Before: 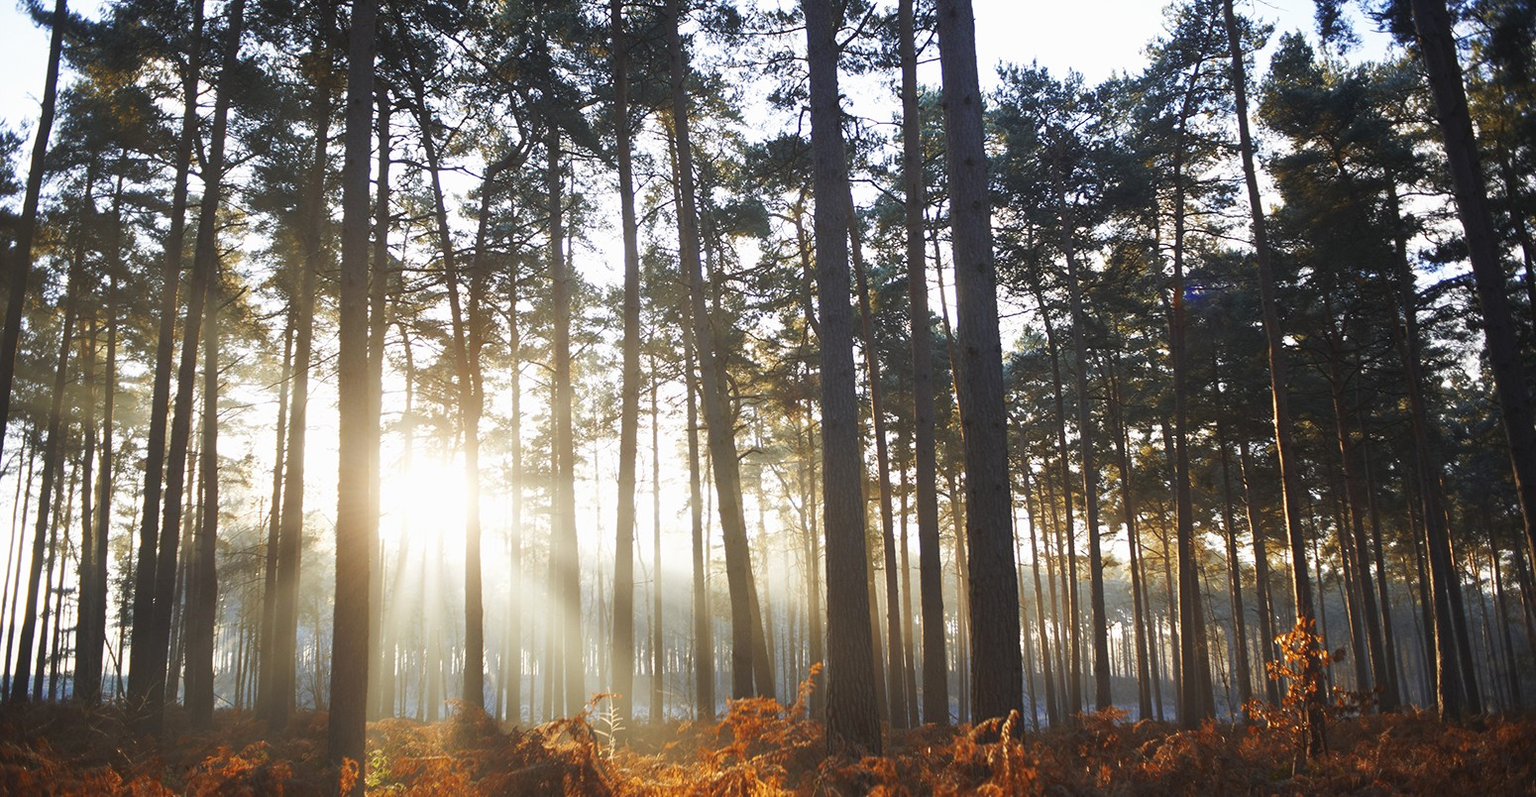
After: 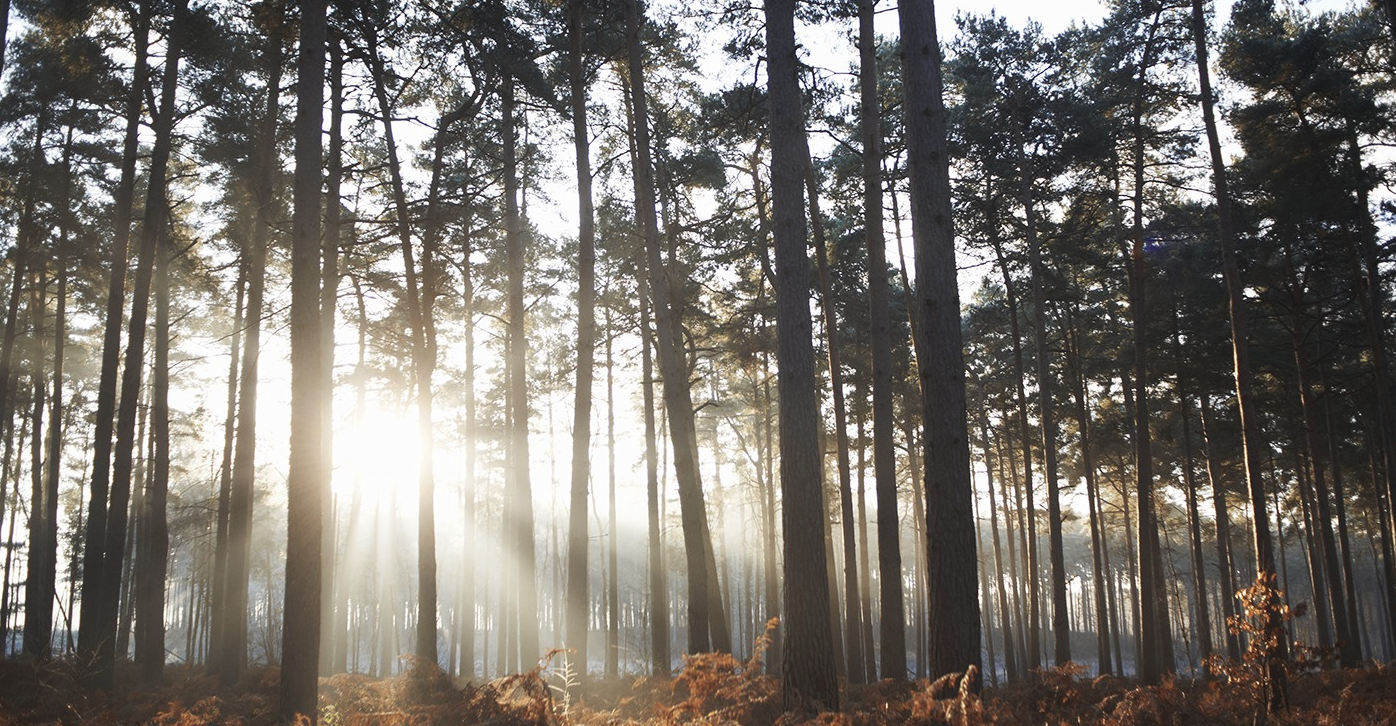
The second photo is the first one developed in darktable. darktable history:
contrast brightness saturation: contrast 0.101, saturation -0.356
crop: left 3.346%, top 6.405%, right 6.54%, bottom 3.255%
